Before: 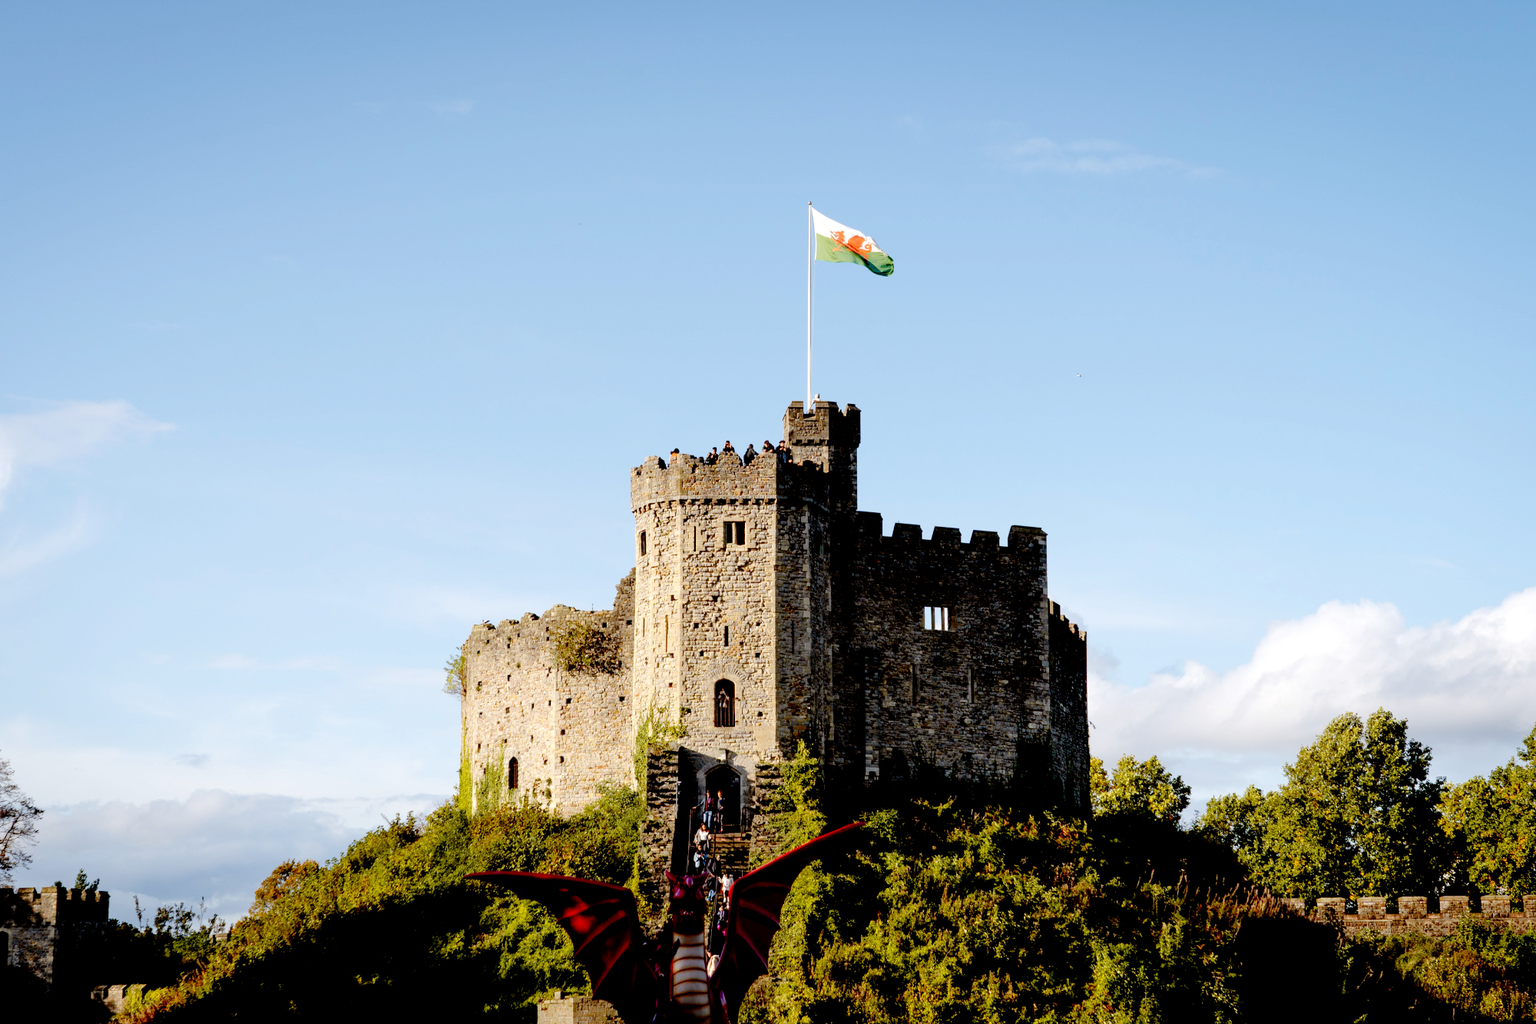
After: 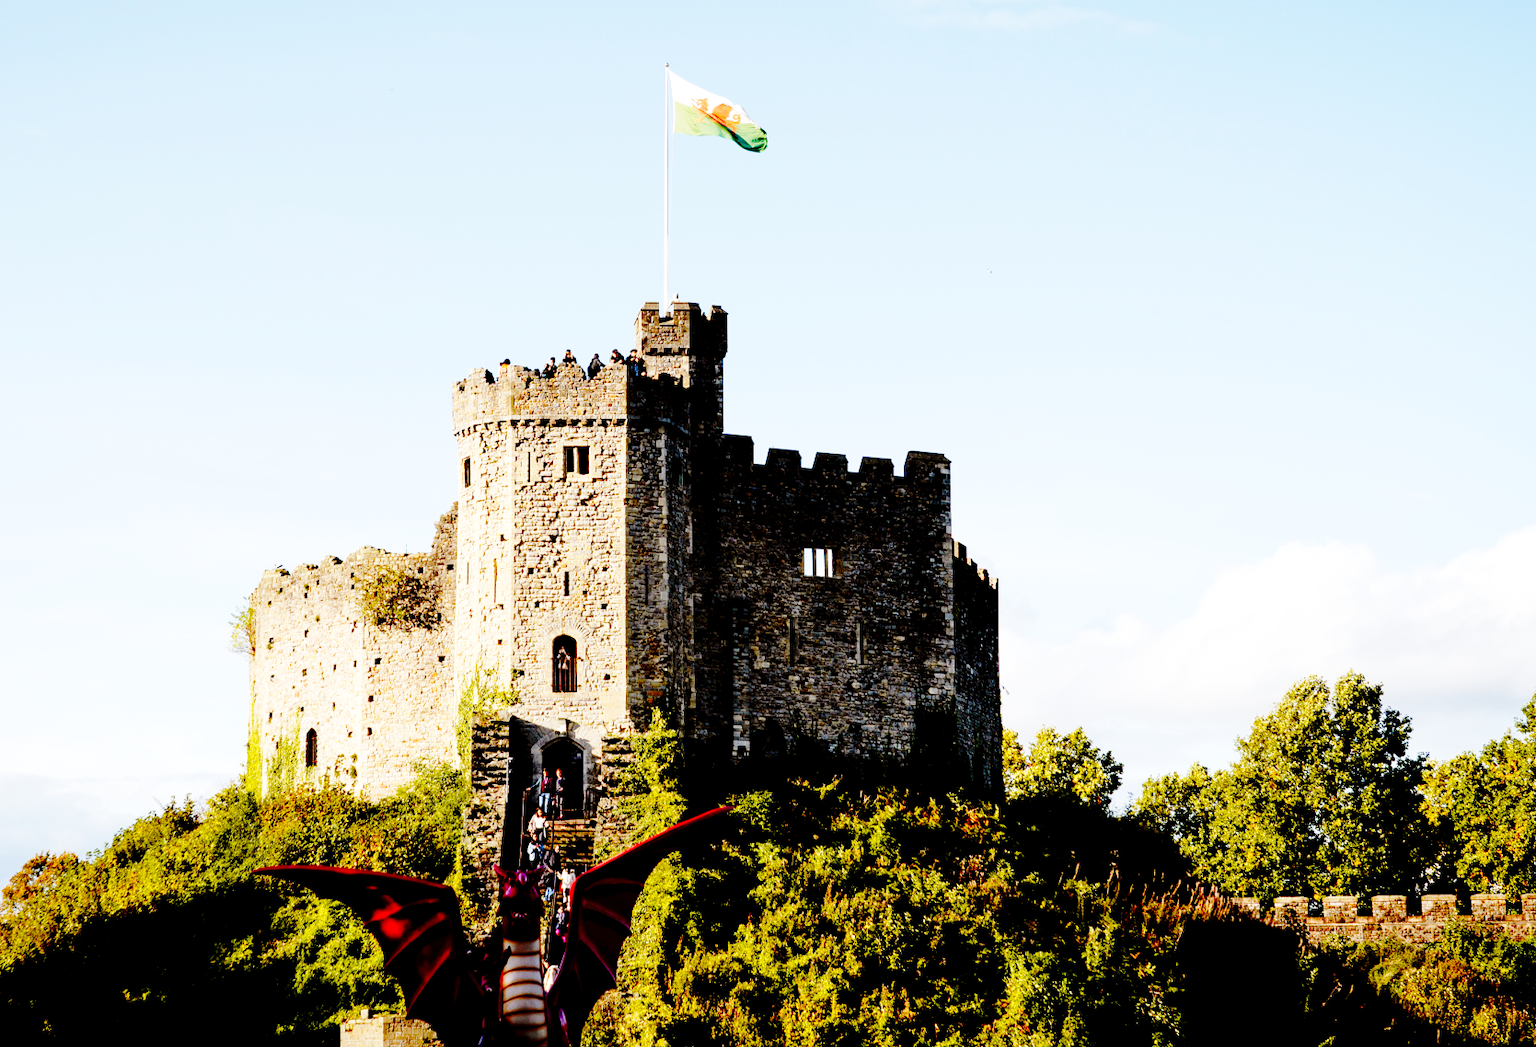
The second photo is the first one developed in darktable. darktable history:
crop: left 16.524%, top 14.612%
base curve: curves: ch0 [(0, 0) (0.032, 0.037) (0.105, 0.228) (0.435, 0.76) (0.856, 0.983) (1, 1)], preserve colors none
